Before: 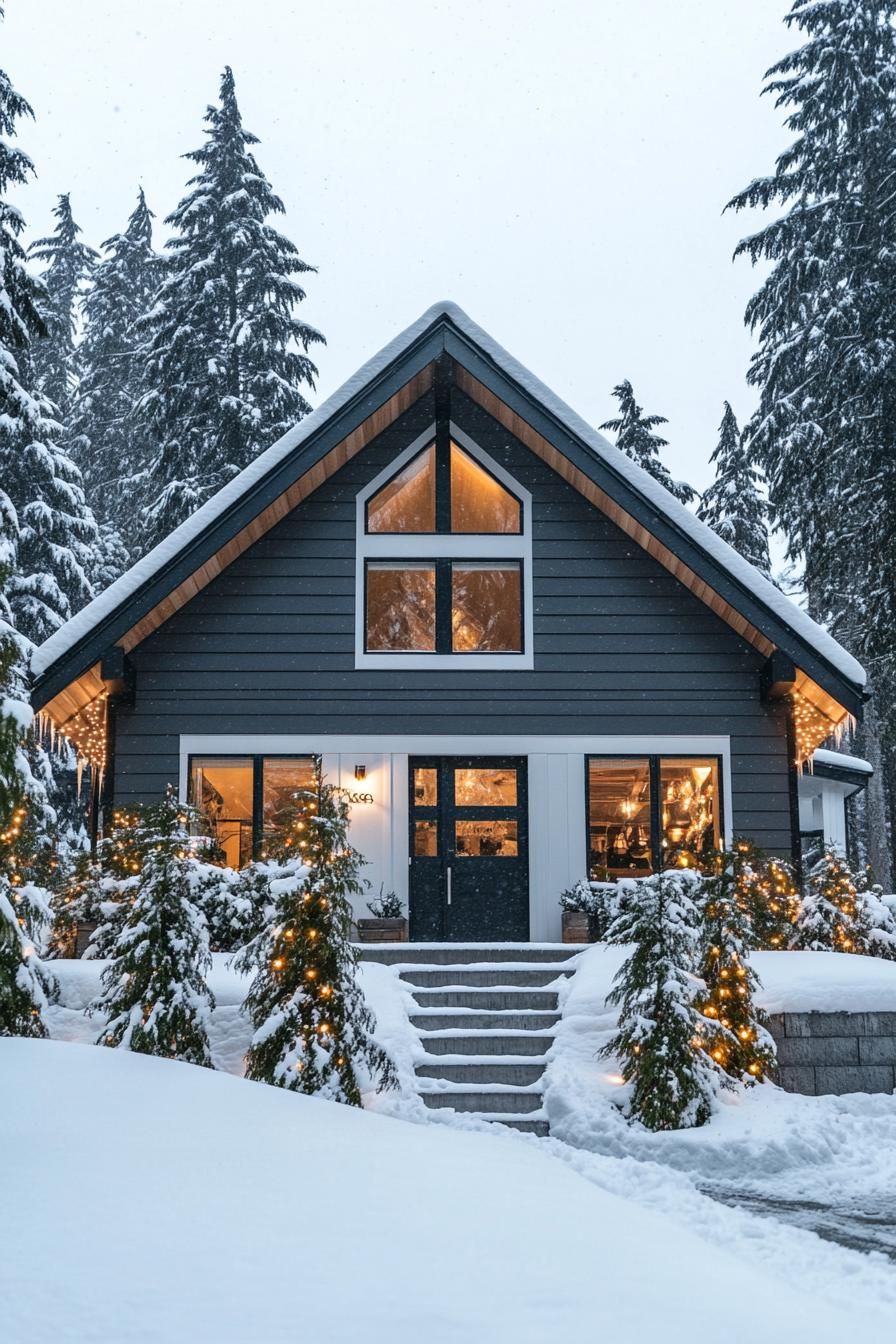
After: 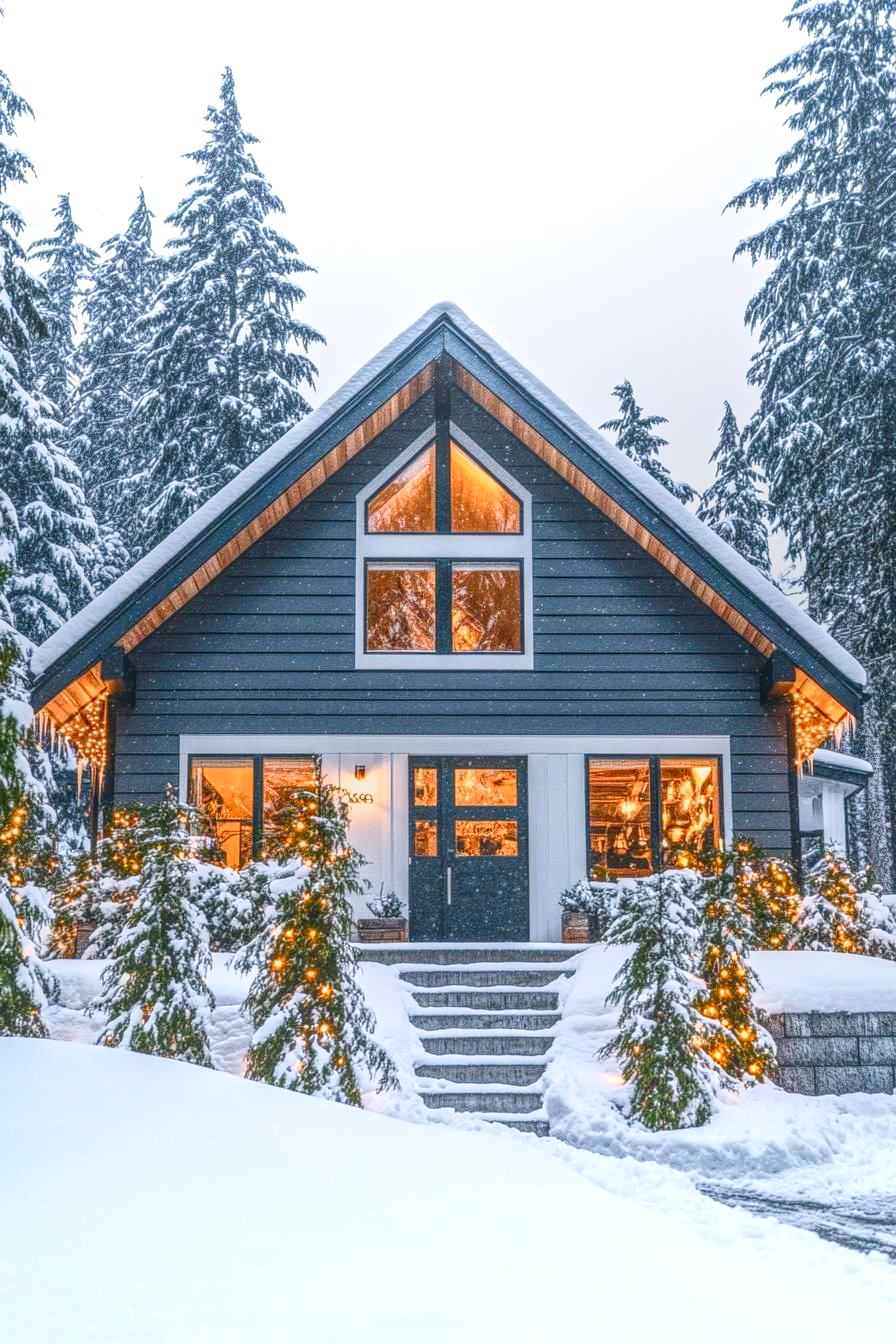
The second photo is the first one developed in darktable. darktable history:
exposure: black level correction 0, exposure 0.696 EV, compensate highlight preservation false
color correction: highlights a* 3.23, highlights b* 2.08, saturation 1.24
contrast brightness saturation: contrast 0.281
color balance rgb: linear chroma grading › global chroma -15.956%, perceptual saturation grading › global saturation 23.397%, perceptual saturation grading › highlights -24.074%, perceptual saturation grading › mid-tones 23.851%, perceptual saturation grading › shadows 41.206%
local contrast: highlights 20%, shadows 27%, detail 200%, midtone range 0.2
